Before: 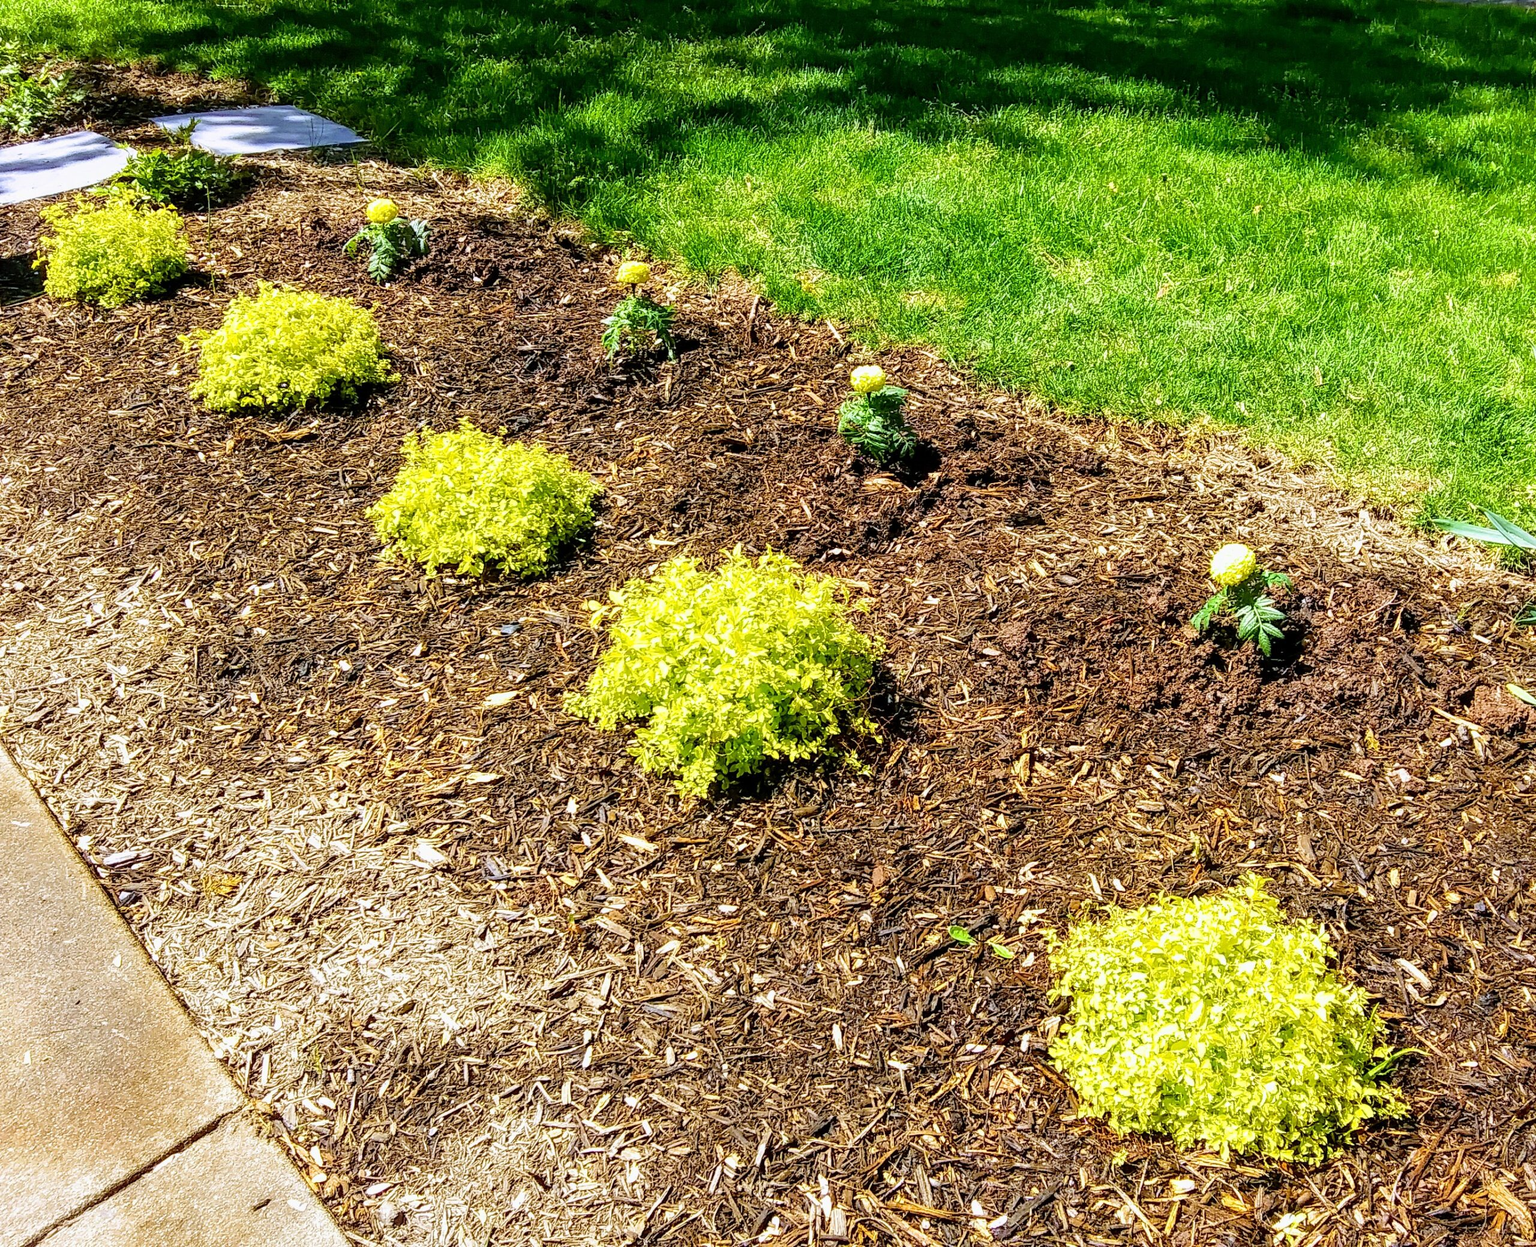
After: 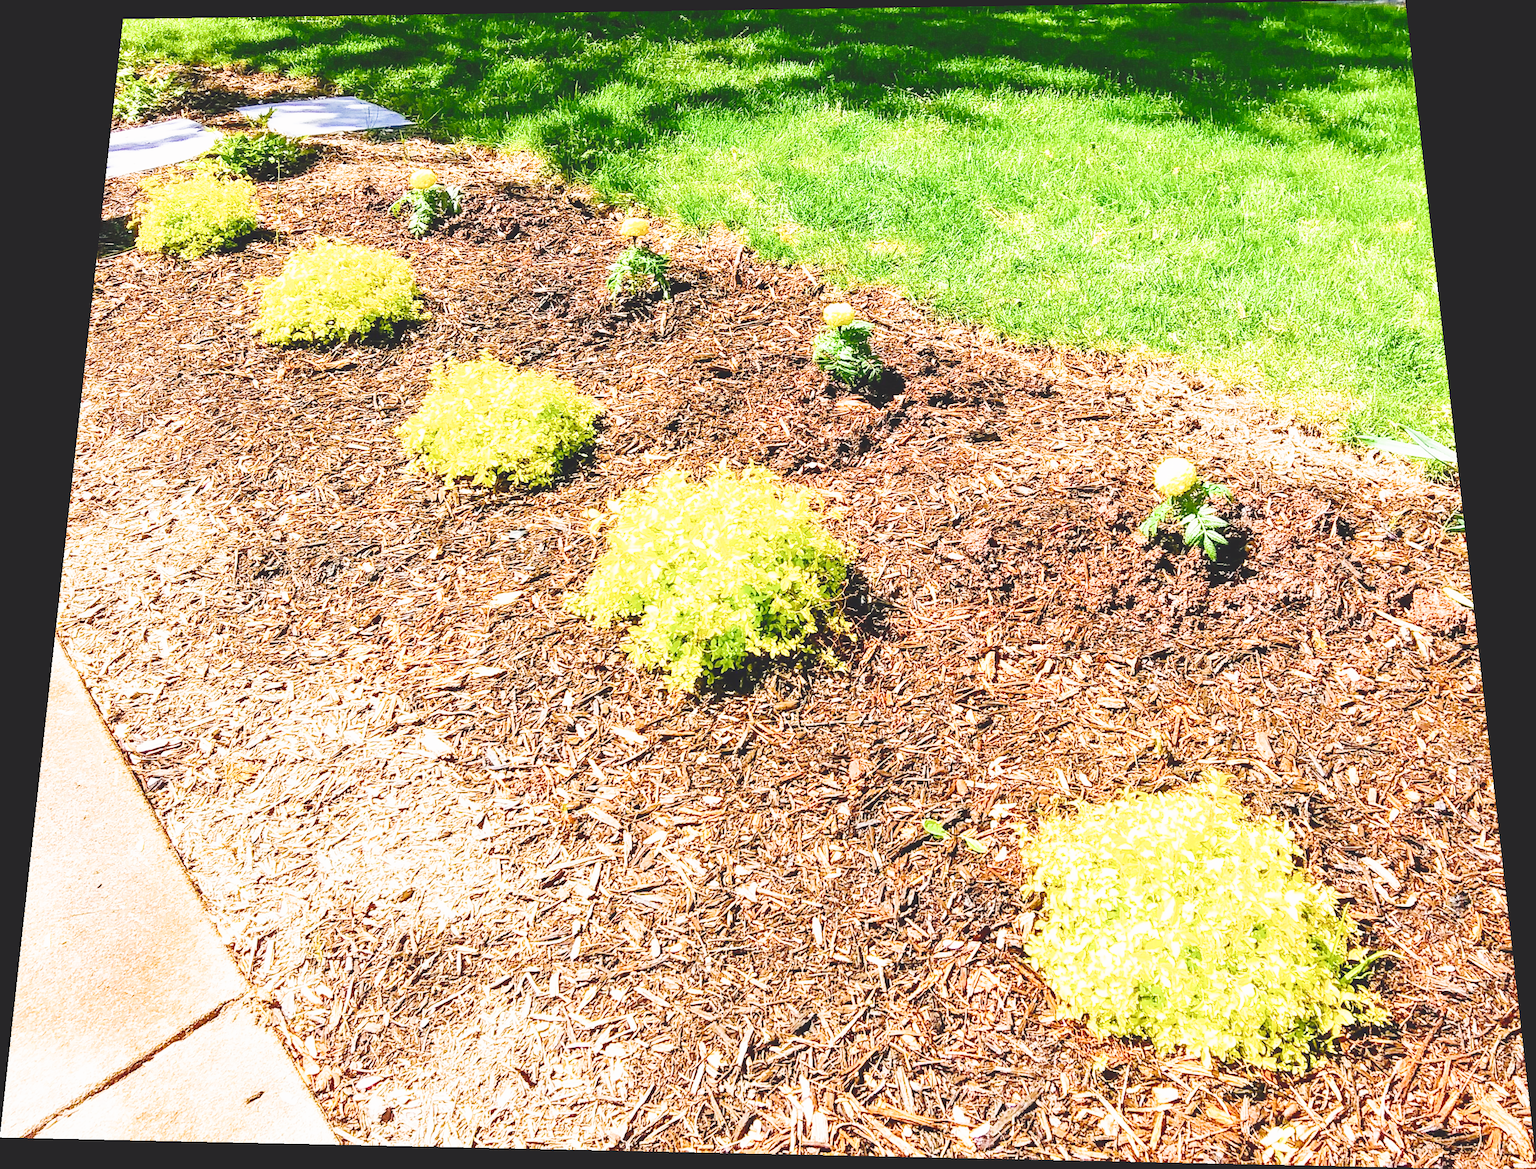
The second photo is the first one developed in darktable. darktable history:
rotate and perspective: rotation 0.128°, lens shift (vertical) -0.181, lens shift (horizontal) -0.044, shear 0.001, automatic cropping off
color balance rgb: shadows lift › chroma 2%, shadows lift › hue 247.2°, power › chroma 0.3%, power › hue 25.2°, highlights gain › chroma 3%, highlights gain › hue 60°, global offset › luminance 2%, perceptual saturation grading › global saturation 20%, perceptual saturation grading › highlights -20%, perceptual saturation grading › shadows 30%
sigmoid: contrast 1.22, skew 0.65
exposure: black level correction 0, exposure 1.741 EV, compensate exposure bias true, compensate highlight preservation false
